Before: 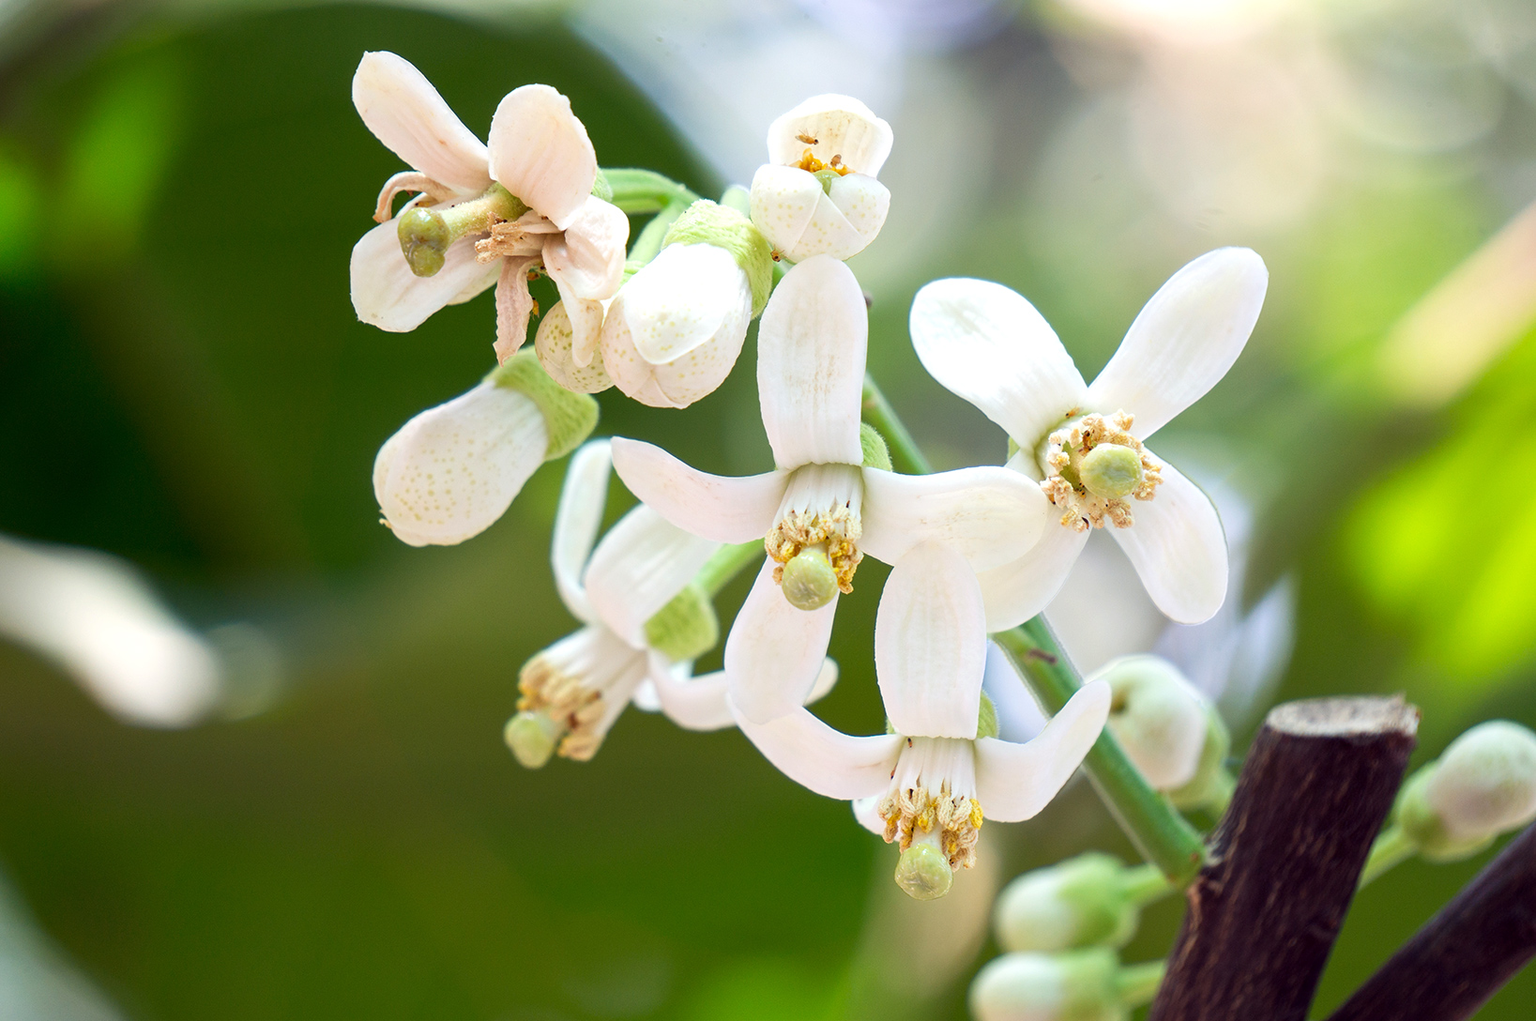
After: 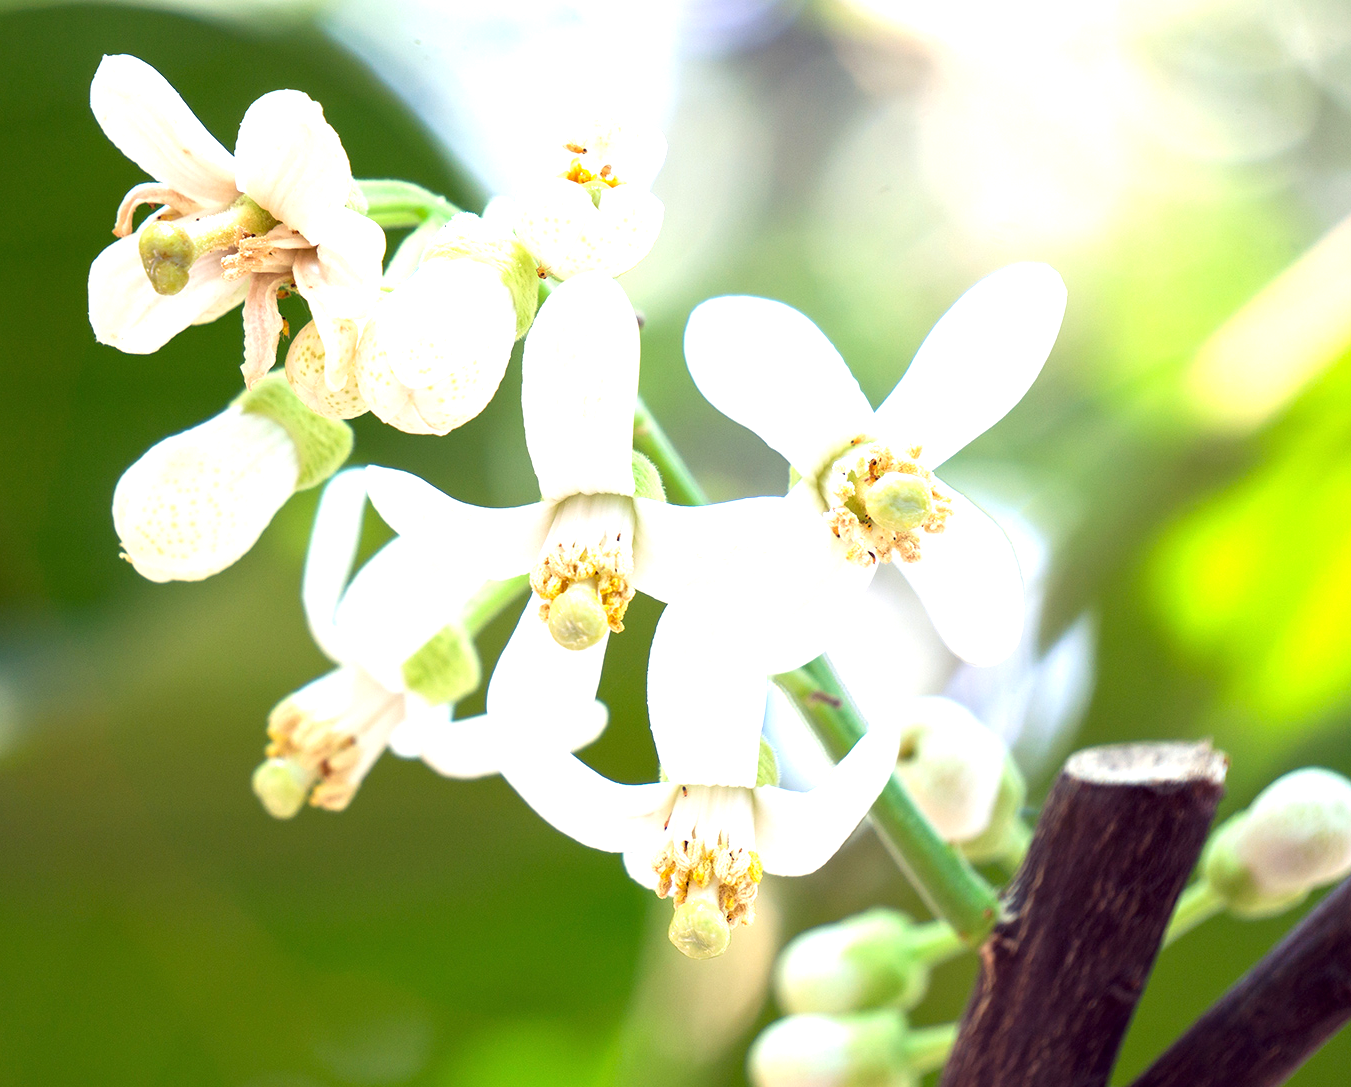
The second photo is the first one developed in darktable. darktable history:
crop: left 17.42%, bottom 0.028%
exposure: exposure 0.805 EV, compensate exposure bias true, compensate highlight preservation false
